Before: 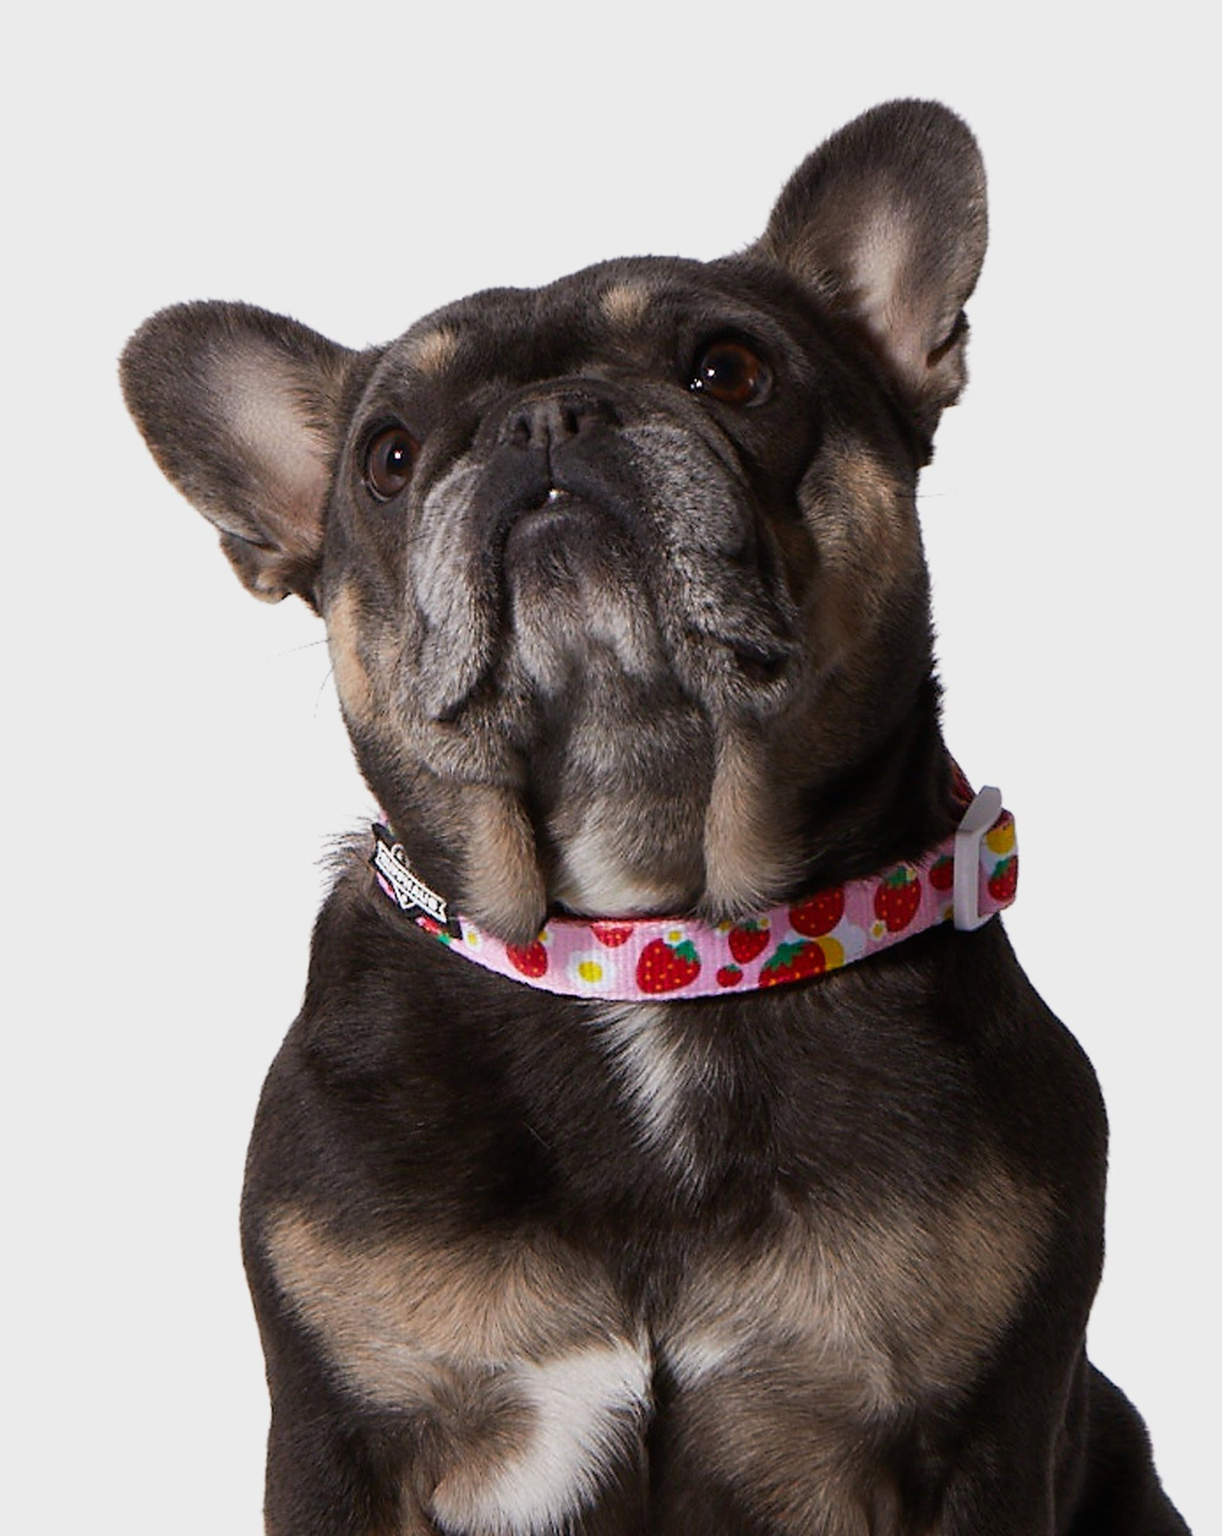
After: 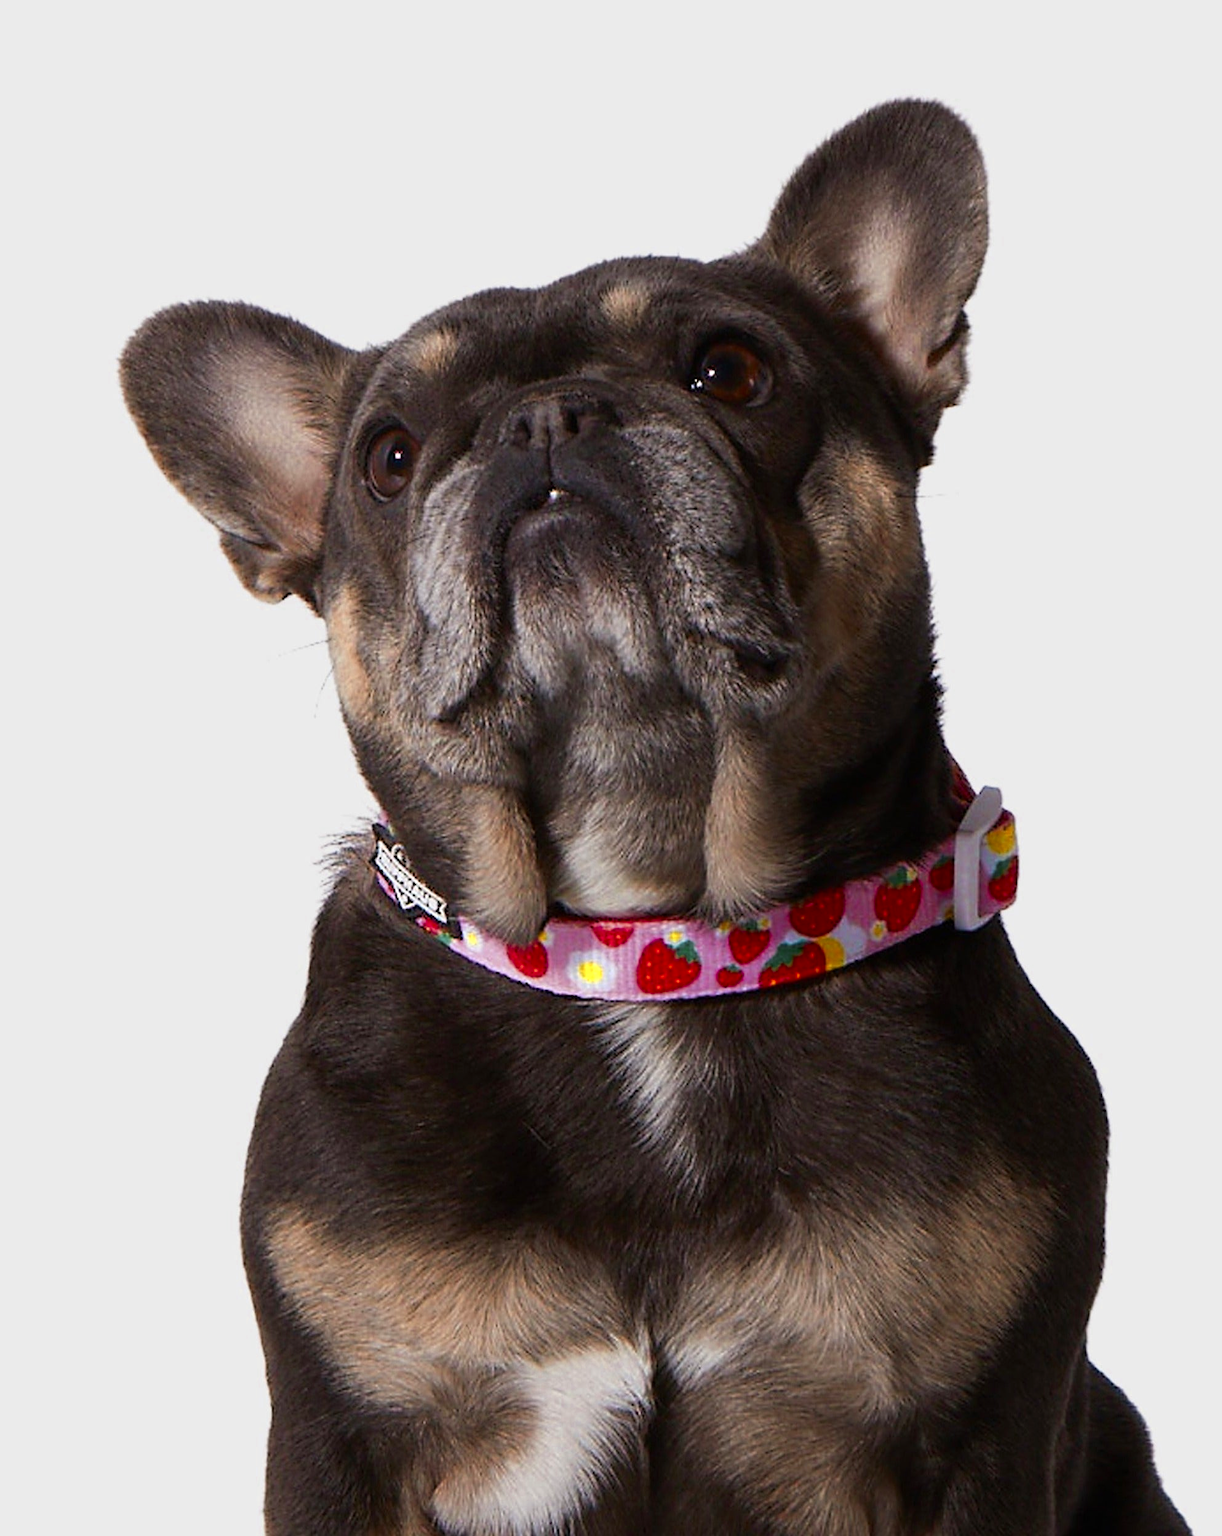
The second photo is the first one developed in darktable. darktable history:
sharpen: radius 1.281, amount 0.29, threshold 0.182
color zones: curves: ch0 [(0.004, 0.305) (0.261, 0.623) (0.389, 0.399) (0.708, 0.571) (0.947, 0.34)]; ch1 [(0.025, 0.645) (0.229, 0.584) (0.326, 0.551) (0.484, 0.262) (0.757, 0.643)]
